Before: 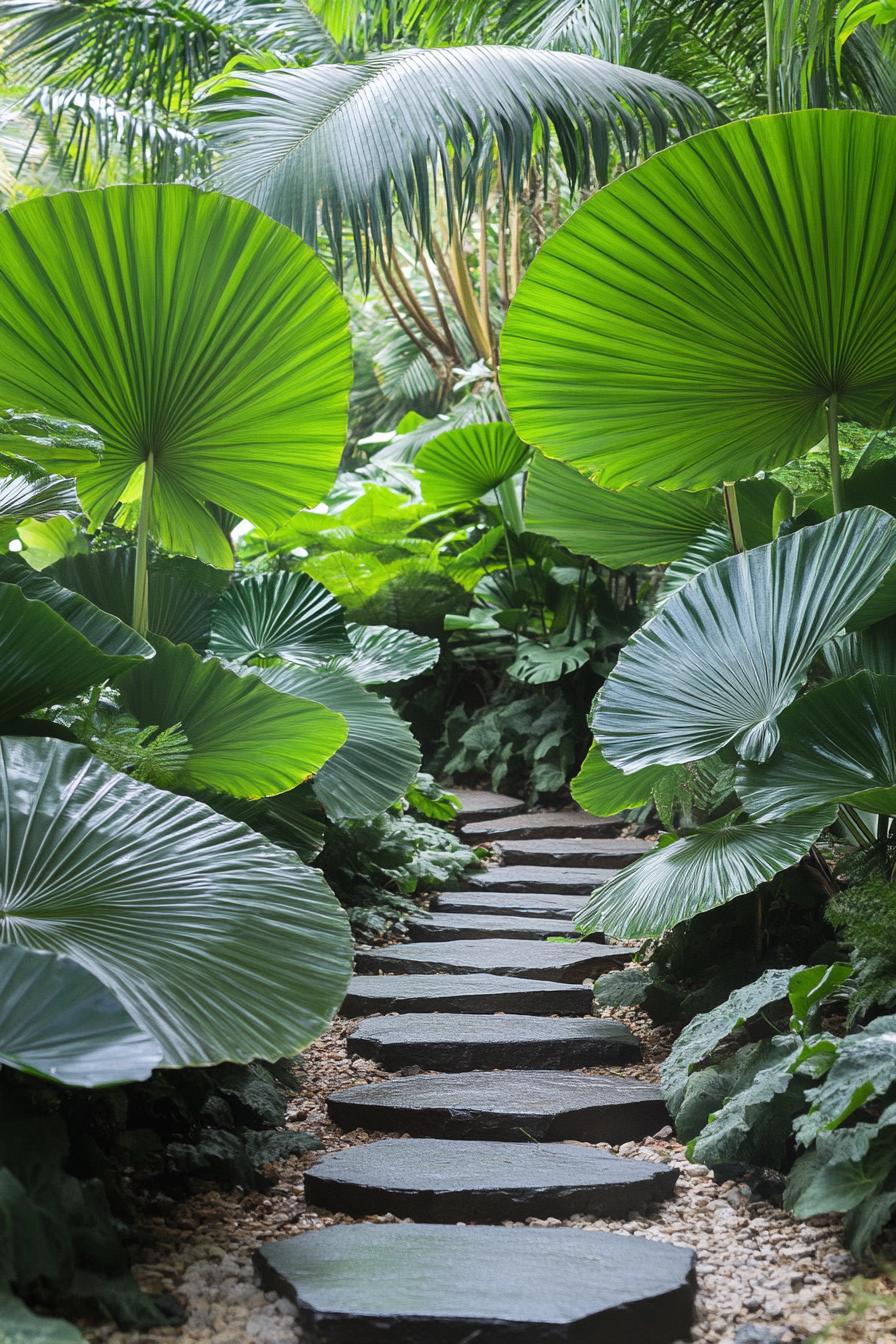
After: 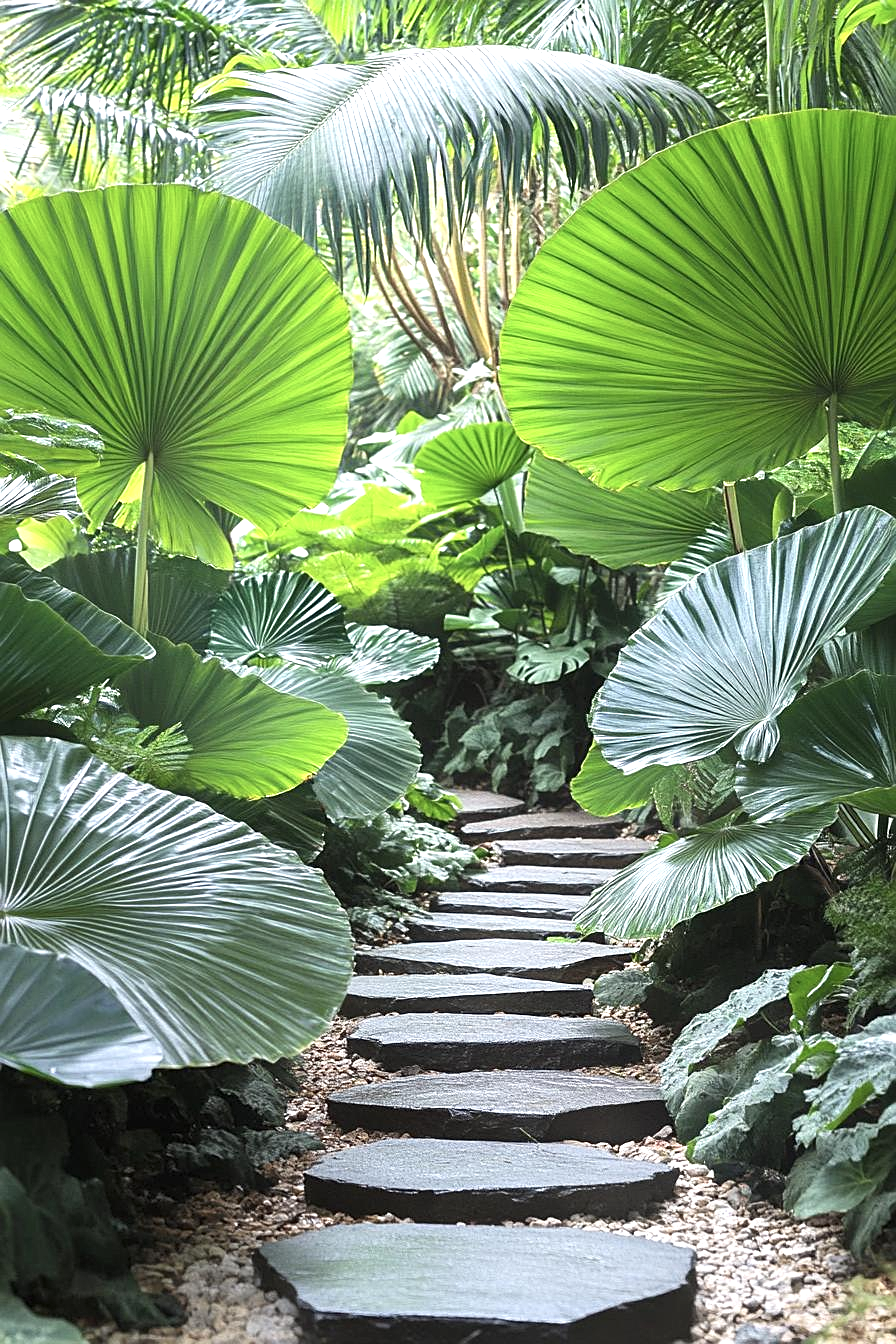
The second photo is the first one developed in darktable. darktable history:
exposure: exposure 0.762 EV, compensate highlight preservation false
contrast brightness saturation: saturation -0.161
sharpen: on, module defaults
